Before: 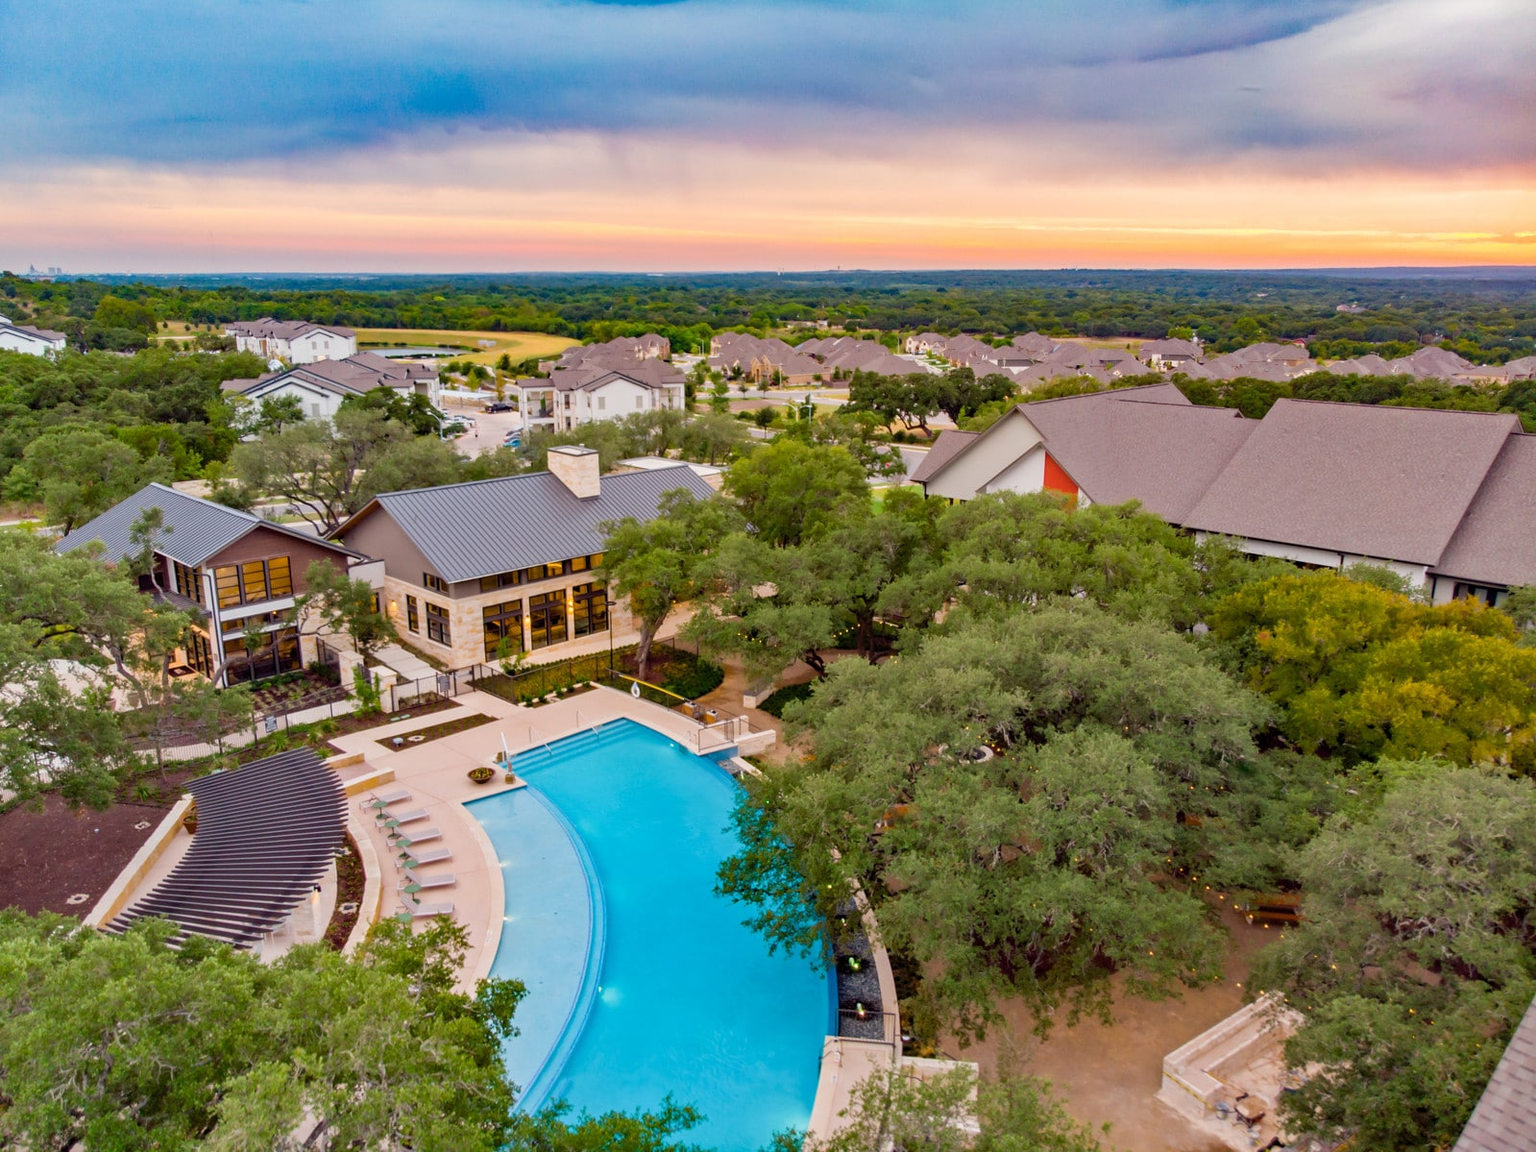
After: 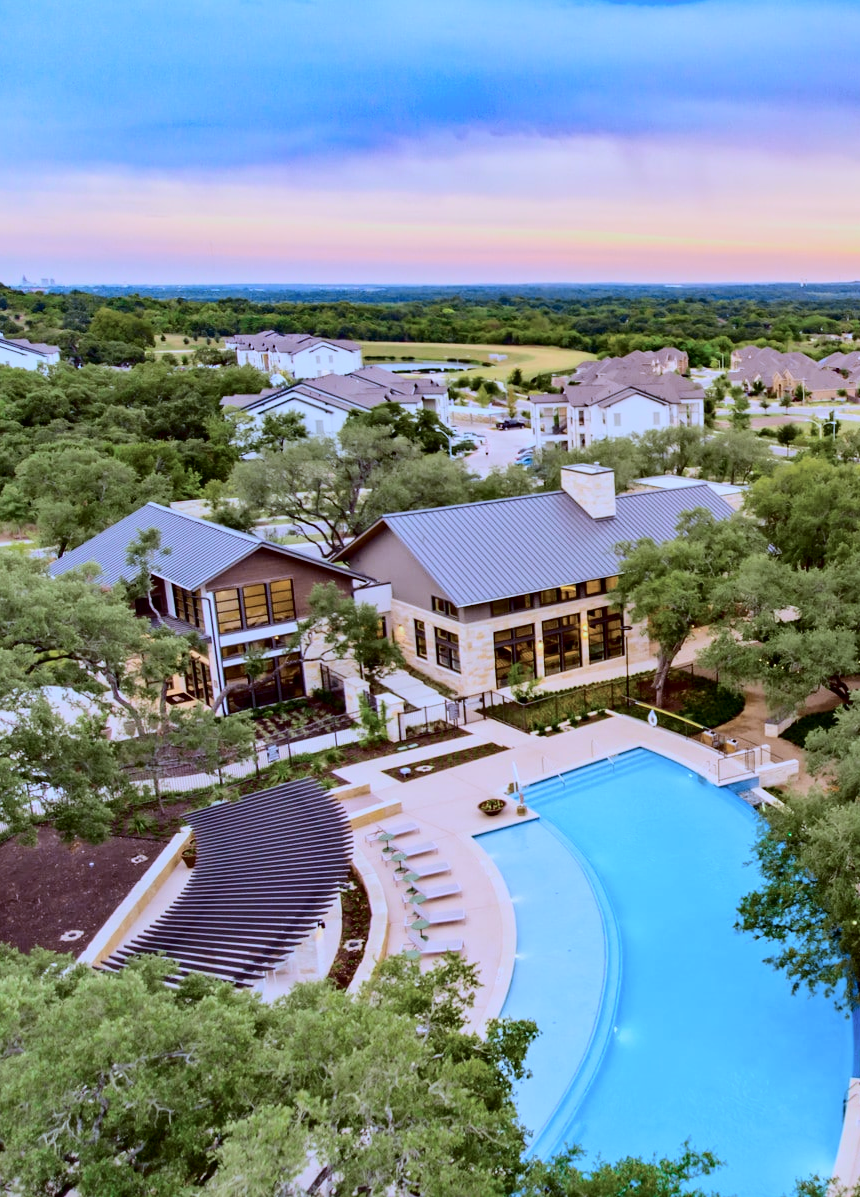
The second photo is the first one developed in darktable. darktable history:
crop: left 0.587%, right 45.588%, bottom 0.086%
tone curve: curves: ch0 [(0, 0) (0.049, 0.01) (0.154, 0.081) (0.491, 0.56) (0.739, 0.794) (0.992, 0.937)]; ch1 [(0, 0) (0.172, 0.123) (0.317, 0.272) (0.401, 0.422) (0.499, 0.497) (0.531, 0.54) (0.615, 0.603) (0.741, 0.783) (1, 1)]; ch2 [(0, 0) (0.411, 0.424) (0.462, 0.483) (0.544, 0.56) (0.686, 0.638) (1, 1)], color space Lab, independent channels, preserve colors none
white balance: red 0.871, blue 1.249
